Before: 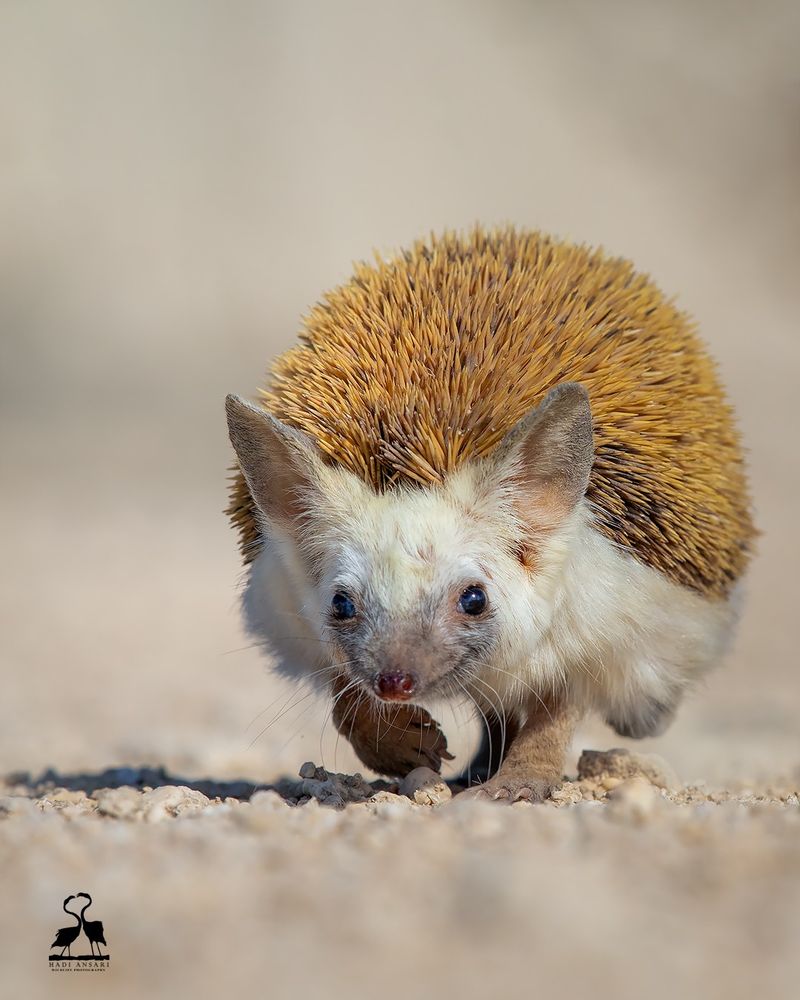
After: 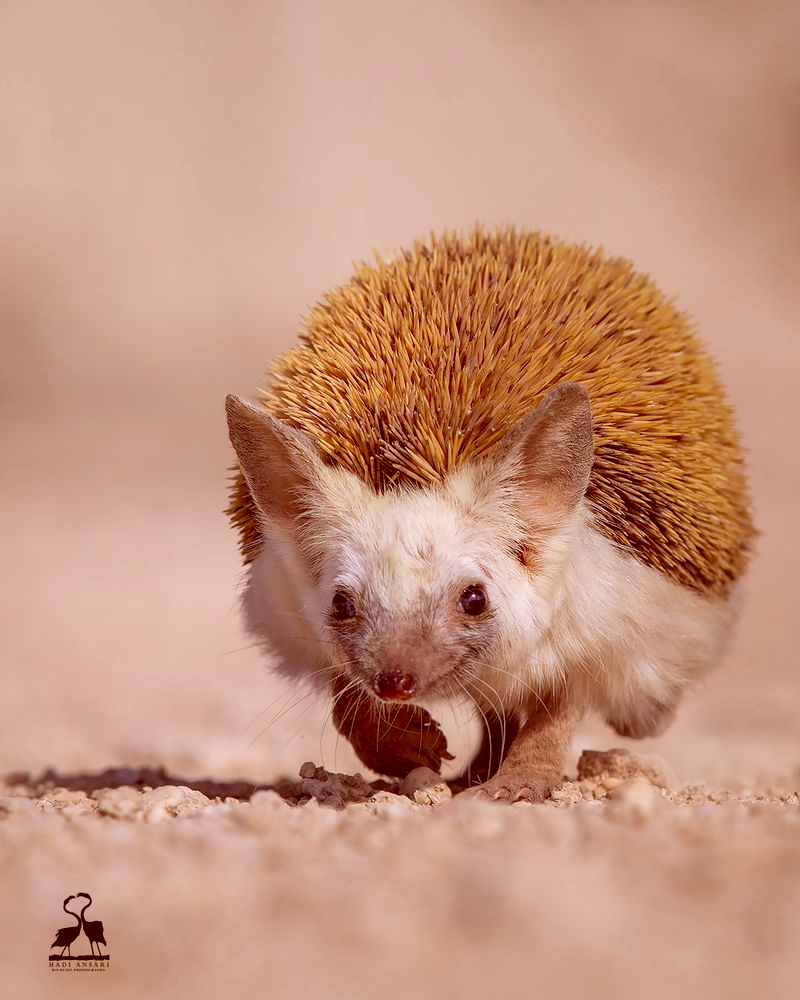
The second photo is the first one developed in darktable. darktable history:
color correction: highlights a* 9.03, highlights b* 8.71, shadows a* 40, shadows b* 40, saturation 0.8
white balance: red 0.954, blue 1.079
